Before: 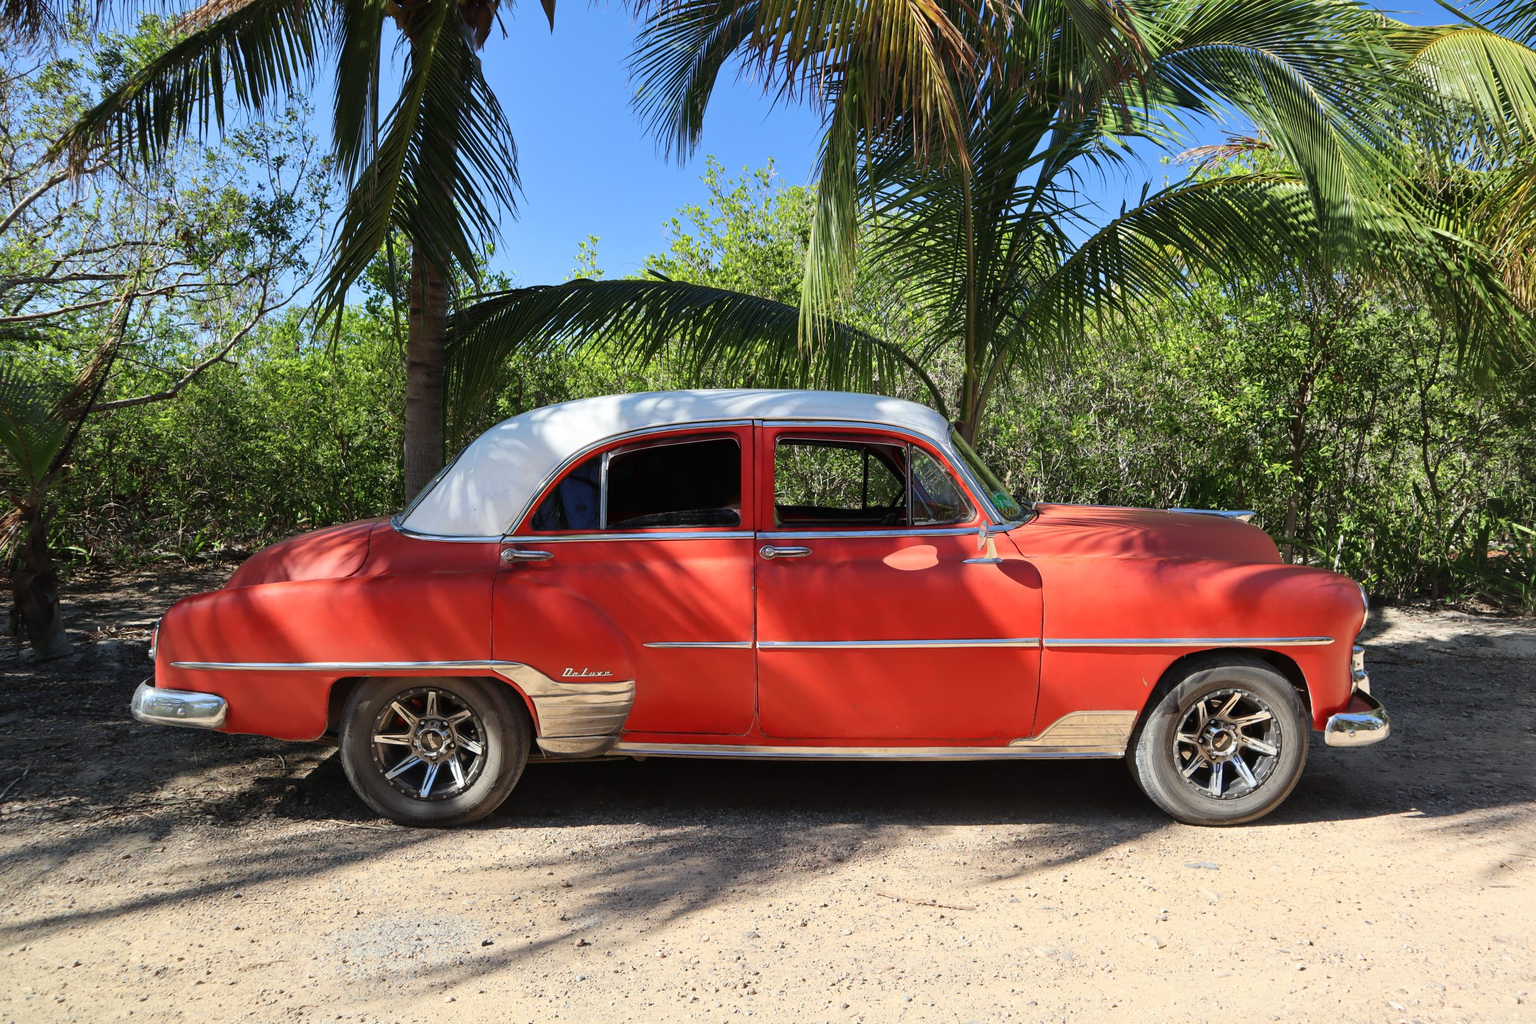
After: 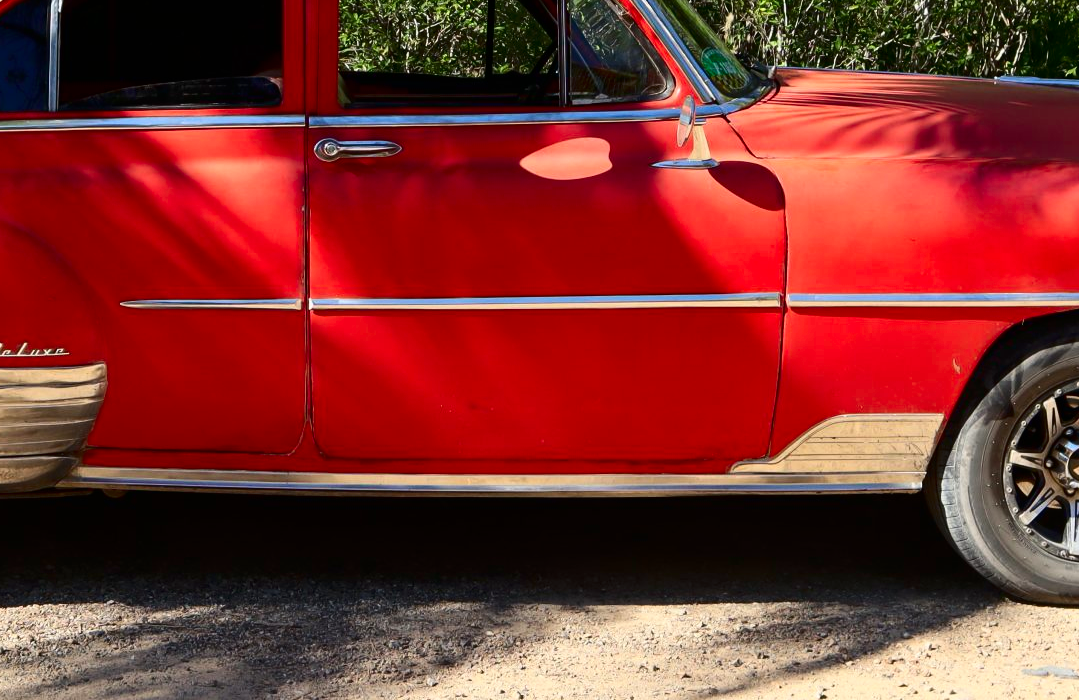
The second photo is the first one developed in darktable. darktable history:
contrast brightness saturation: contrast 0.19, brightness -0.11, saturation 0.21
crop: left 37.221%, top 45.169%, right 20.63%, bottom 13.777%
